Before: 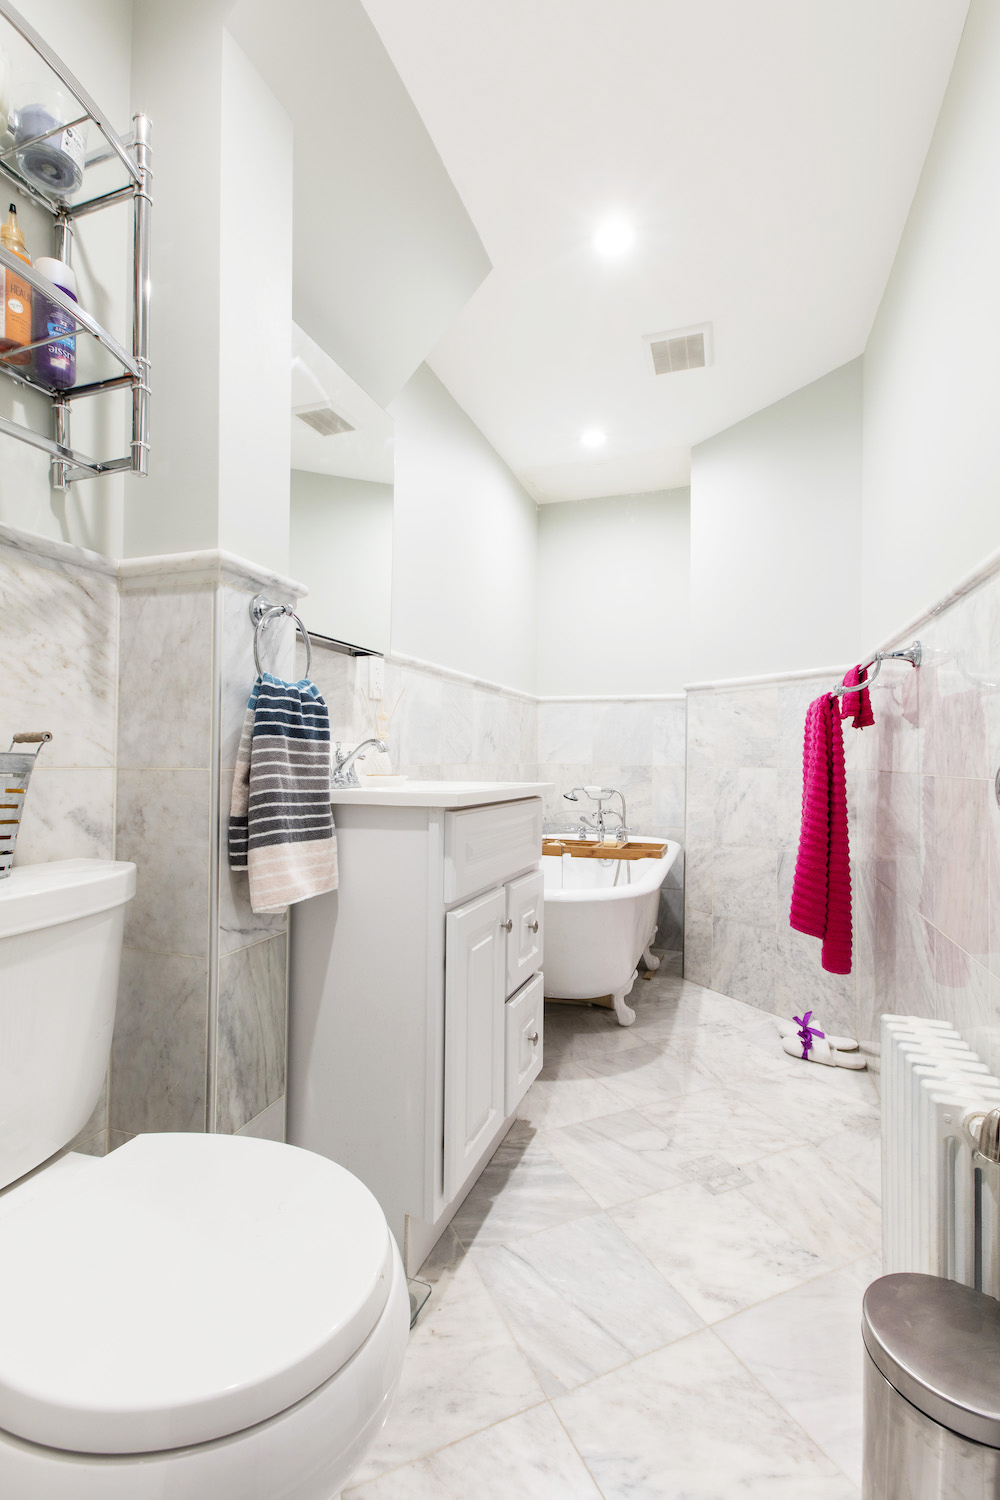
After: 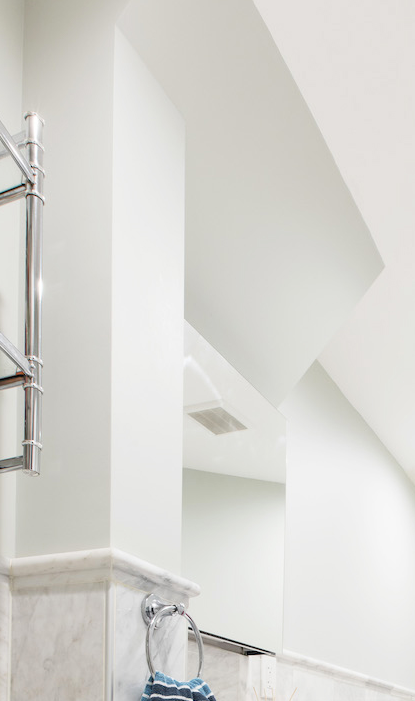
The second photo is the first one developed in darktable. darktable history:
crop and rotate: left 10.818%, top 0.107%, right 47.657%, bottom 53.134%
